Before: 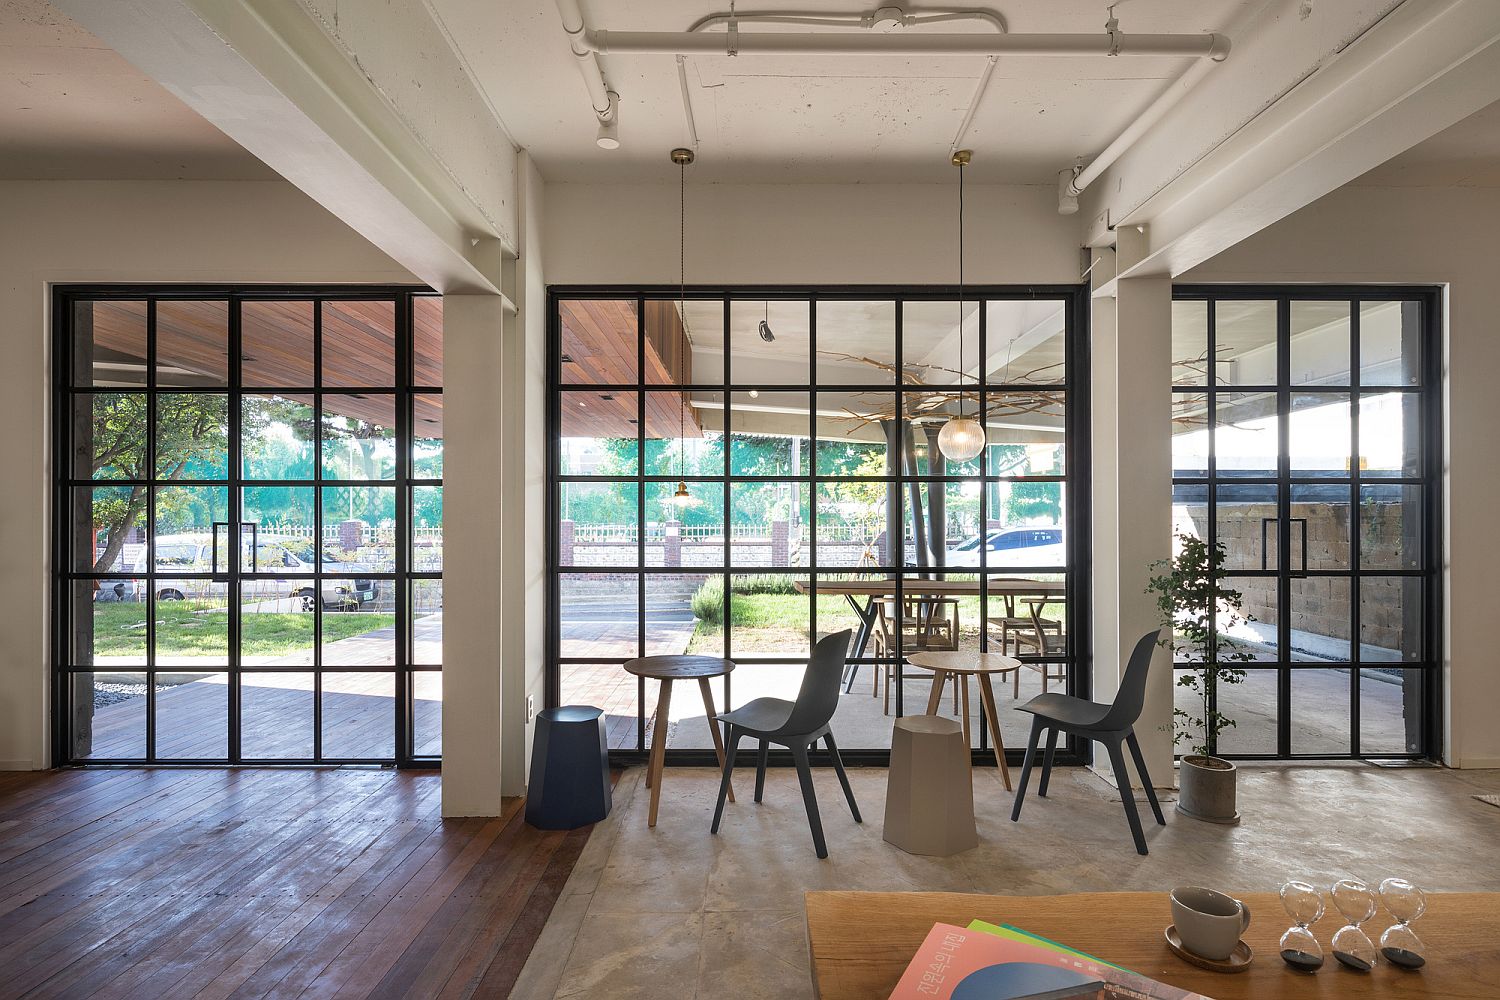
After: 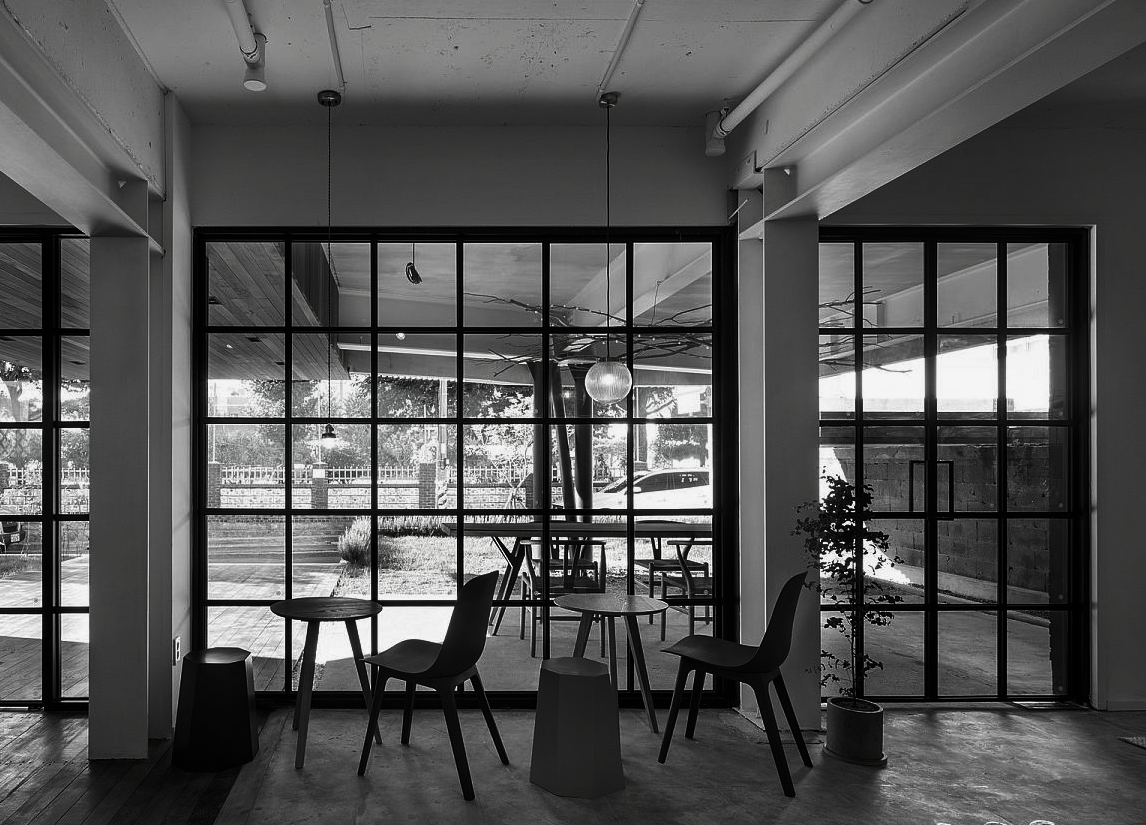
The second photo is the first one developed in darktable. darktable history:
crop: left 23.537%, top 5.856%, bottom 11.557%
color zones: curves: ch0 [(0.25, 0.5) (0.428, 0.473) (0.75, 0.5)]; ch1 [(0.243, 0.479) (0.398, 0.452) (0.75, 0.5)]
contrast brightness saturation: contrast -0.033, brightness -0.575, saturation -0.981
